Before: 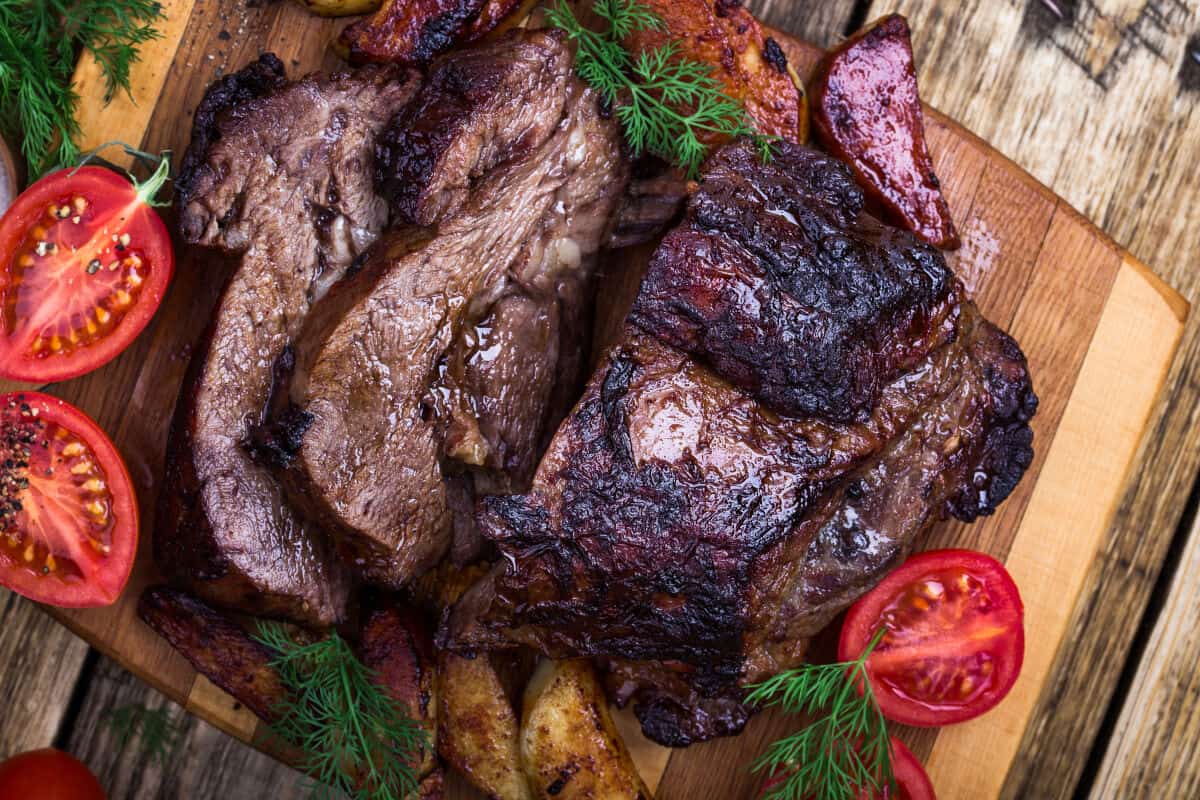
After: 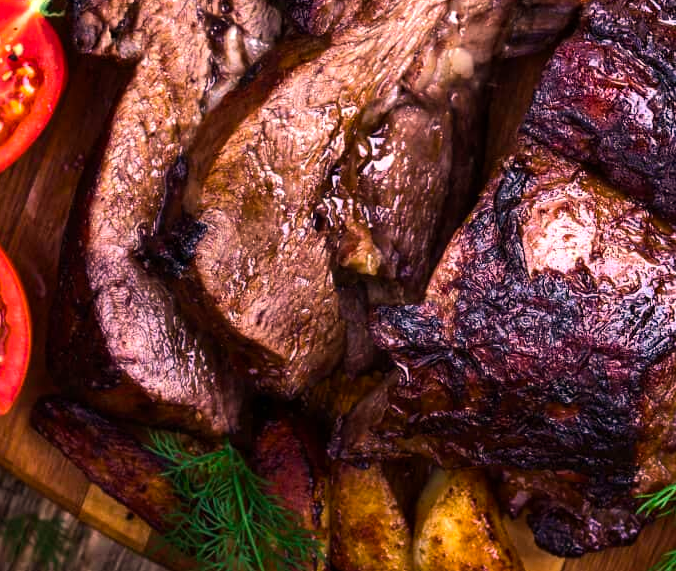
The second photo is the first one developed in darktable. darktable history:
white balance: red 1.127, blue 0.943
crop: left 8.966%, top 23.852%, right 34.699%, bottom 4.703%
color balance rgb: linear chroma grading › global chroma 9.31%, global vibrance 41.49%
tone equalizer: -8 EV -0.417 EV, -7 EV -0.389 EV, -6 EV -0.333 EV, -5 EV -0.222 EV, -3 EV 0.222 EV, -2 EV 0.333 EV, -1 EV 0.389 EV, +0 EV 0.417 EV, edges refinement/feathering 500, mask exposure compensation -1.57 EV, preserve details no
